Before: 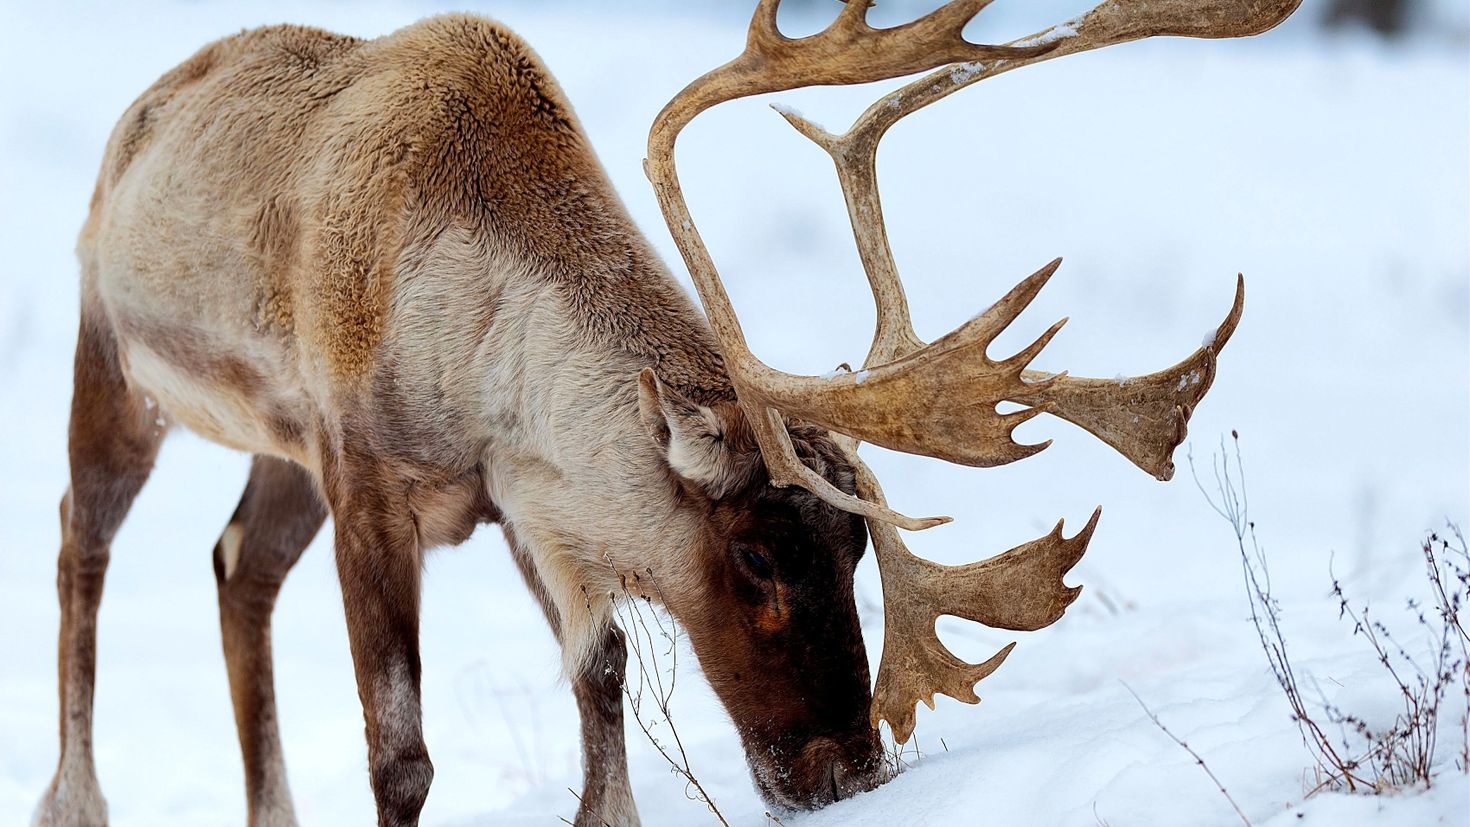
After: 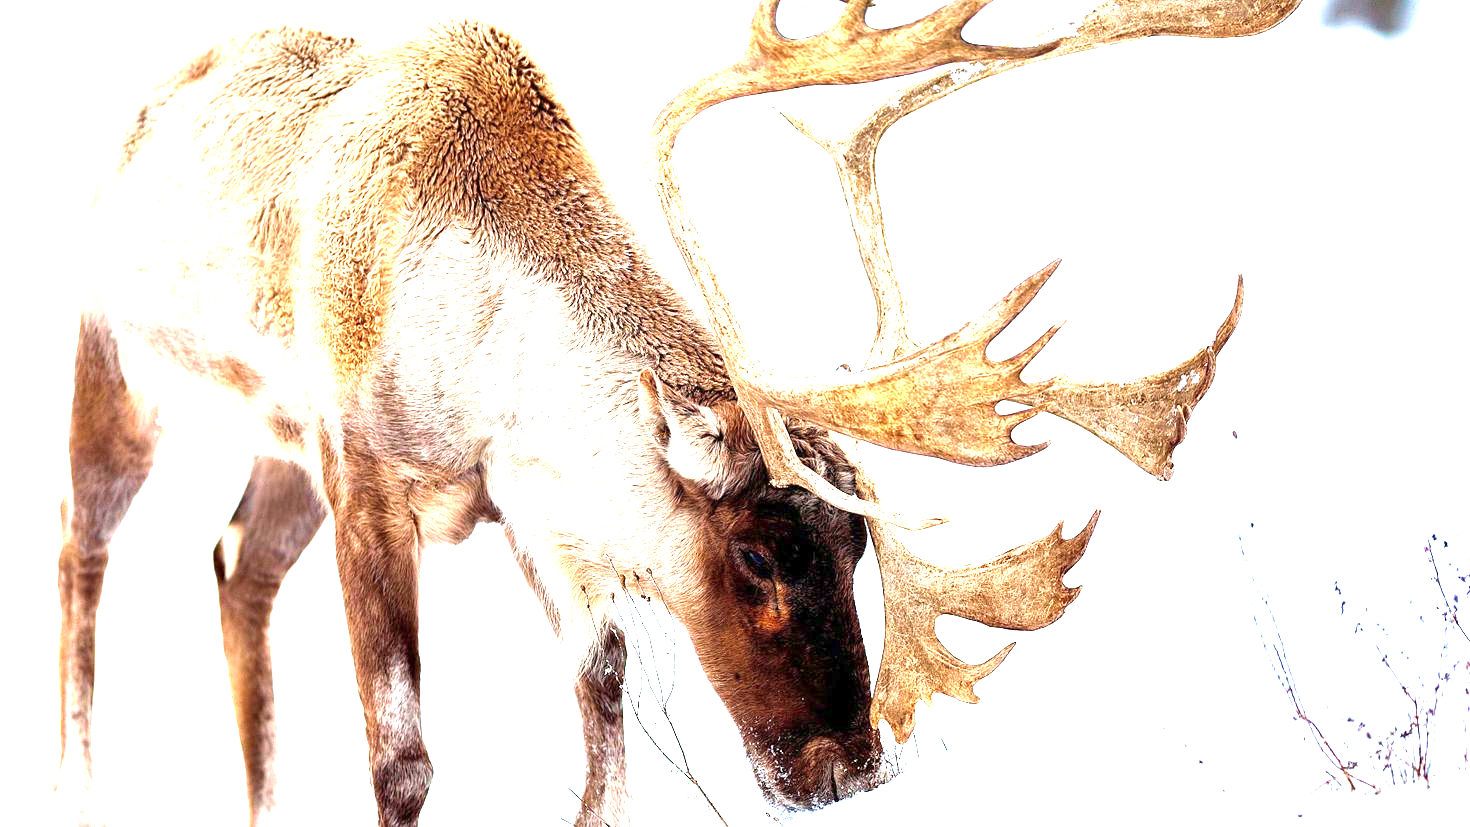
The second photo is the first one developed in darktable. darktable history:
exposure: exposure 2.232 EV, compensate highlight preservation false
velvia: on, module defaults
